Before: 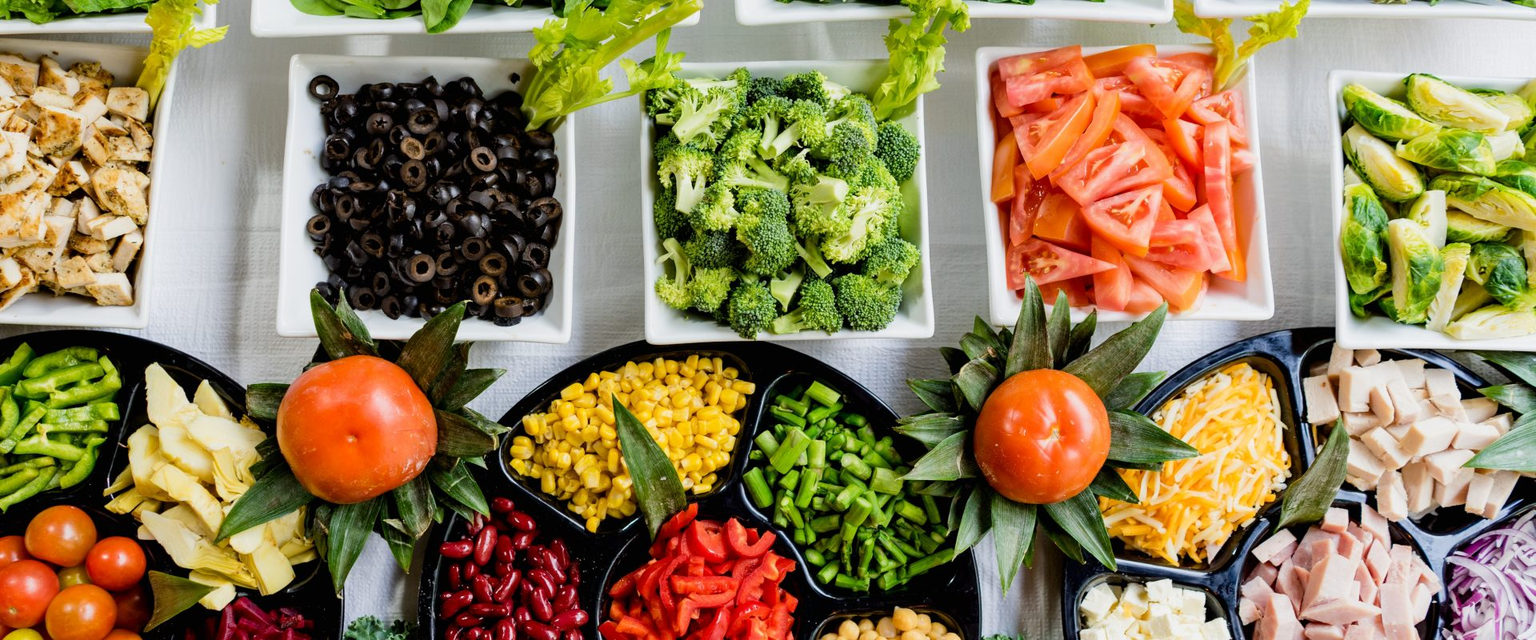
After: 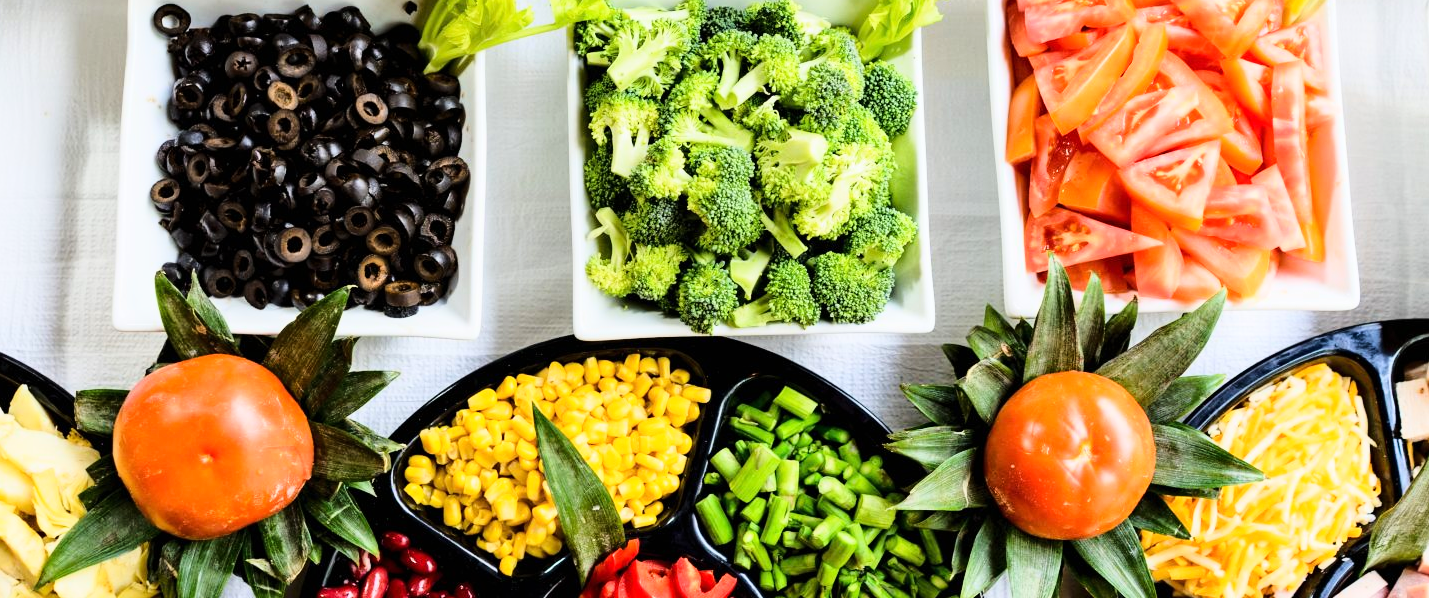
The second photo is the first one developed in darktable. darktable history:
crop and rotate: left 12.184%, top 11.363%, right 13.344%, bottom 13.818%
tone equalizer: -8 EV -0.56 EV
base curve: curves: ch0 [(0, 0) (0.028, 0.03) (0.121, 0.232) (0.46, 0.748) (0.859, 0.968) (1, 1)]
